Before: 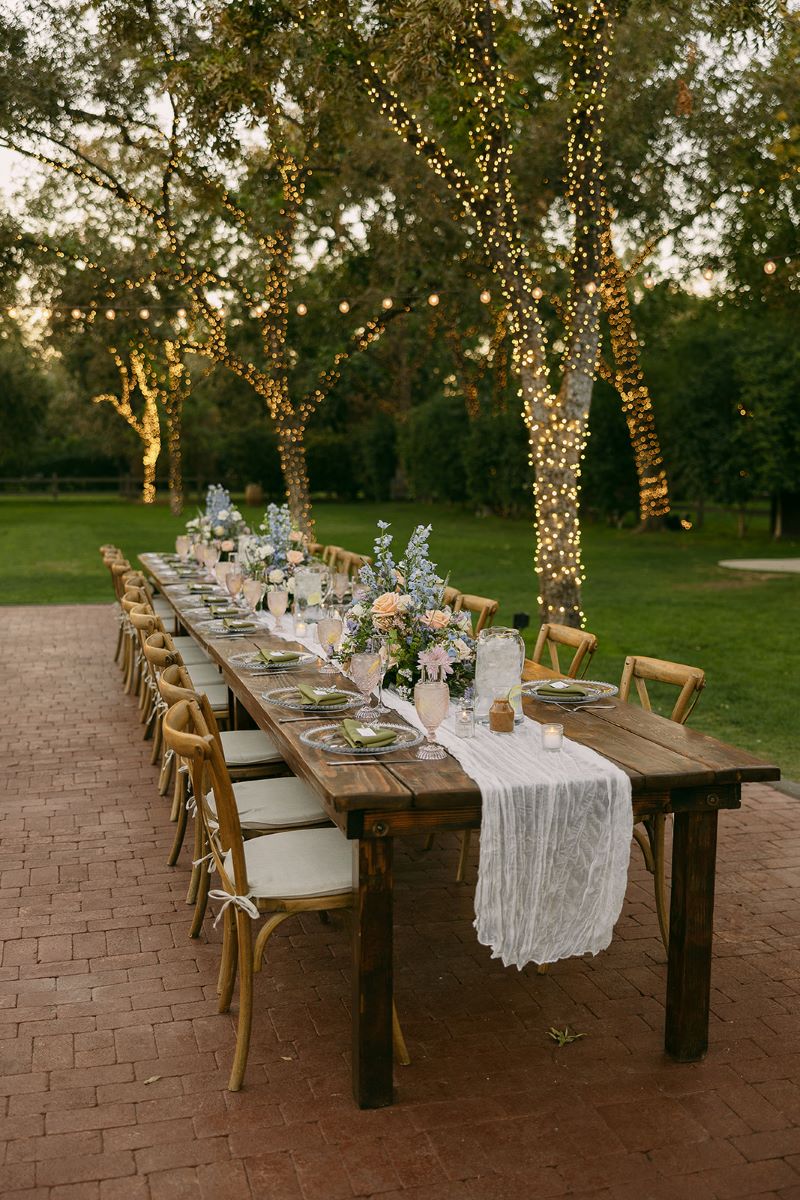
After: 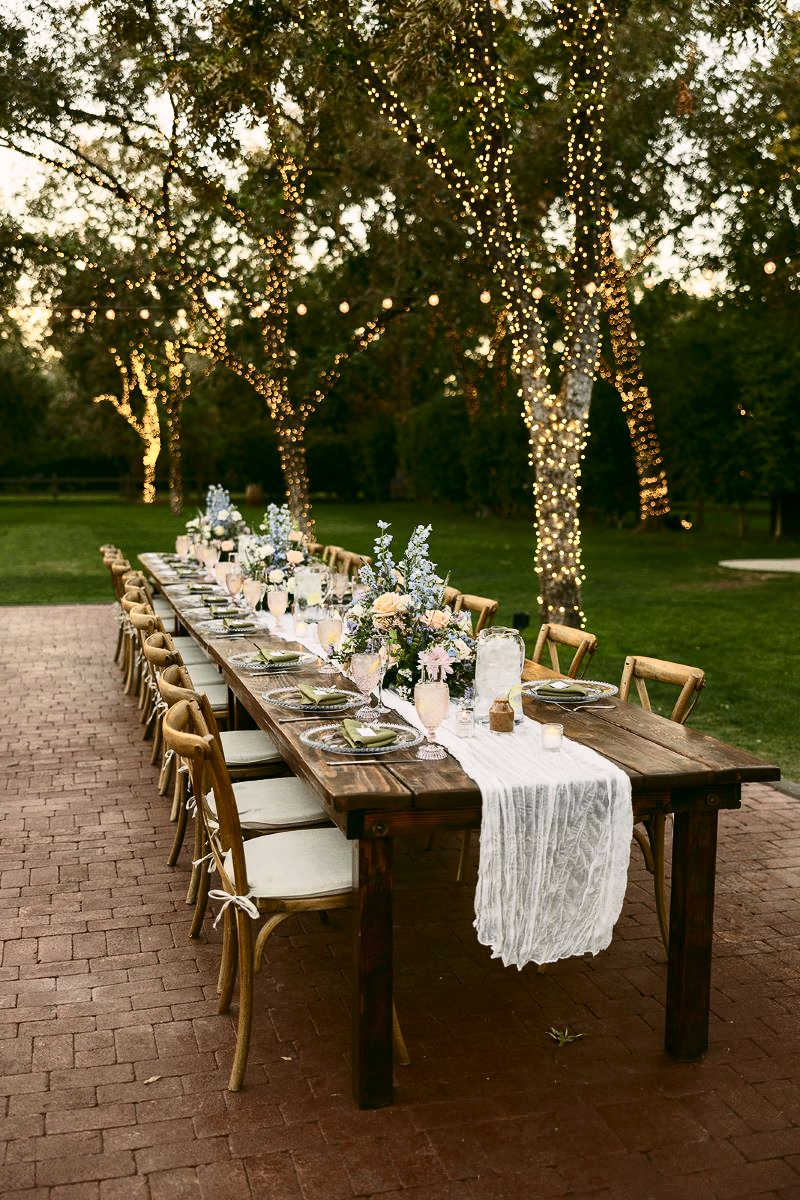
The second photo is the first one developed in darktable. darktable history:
contrast brightness saturation: contrast 0.376, brightness 0.109
